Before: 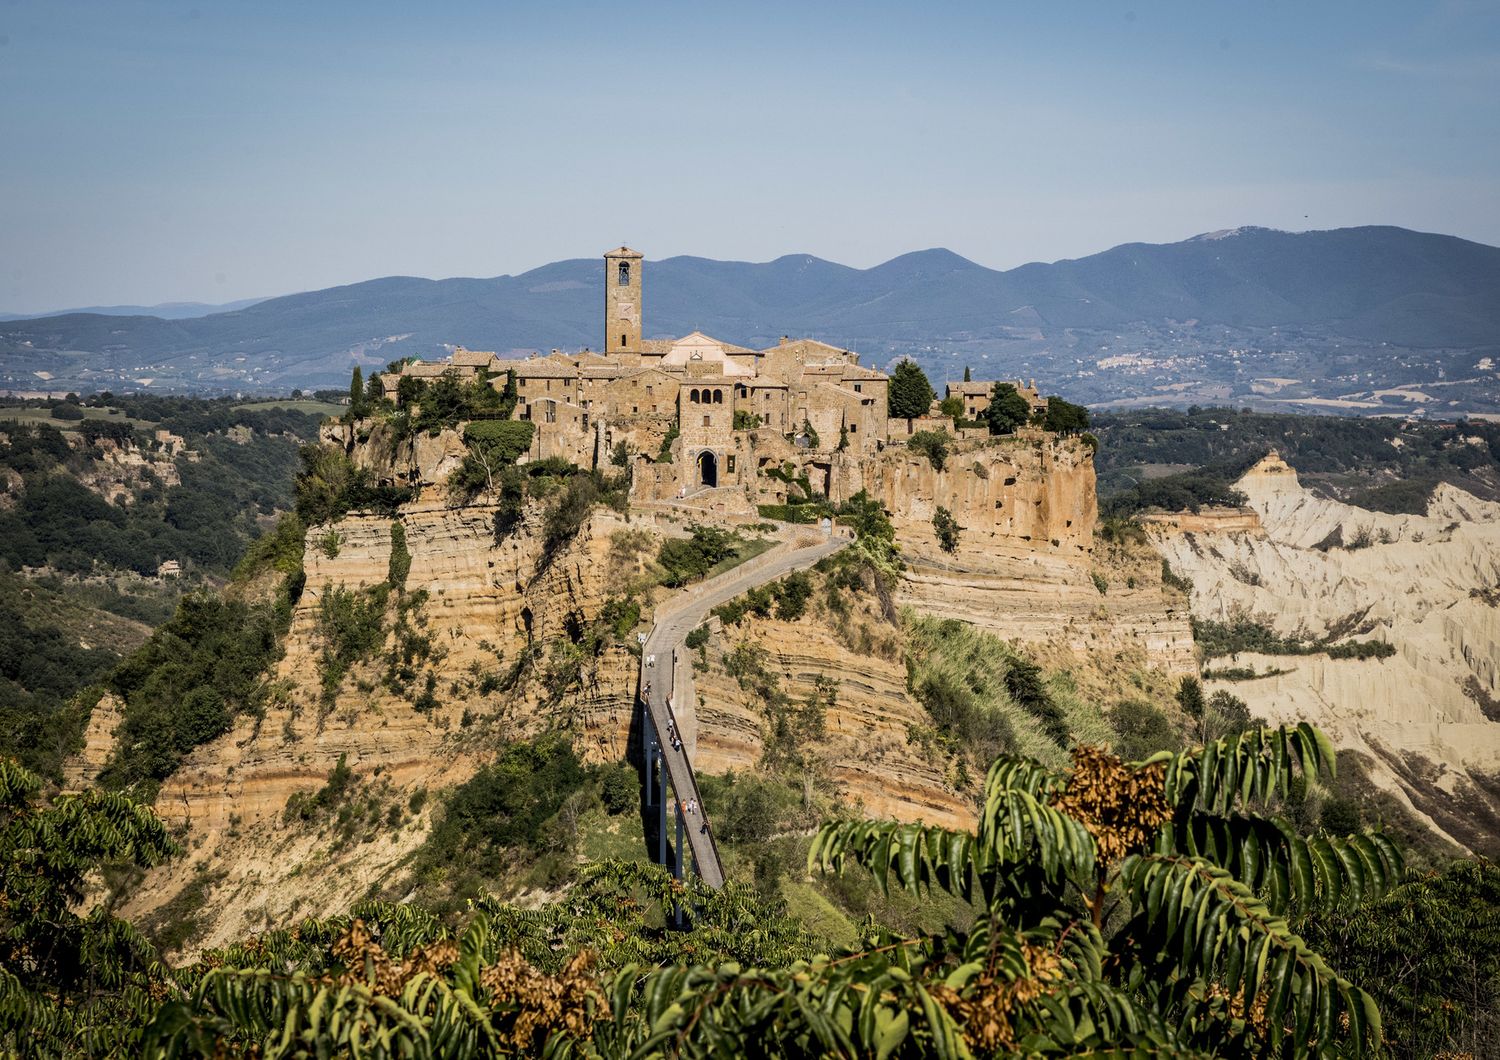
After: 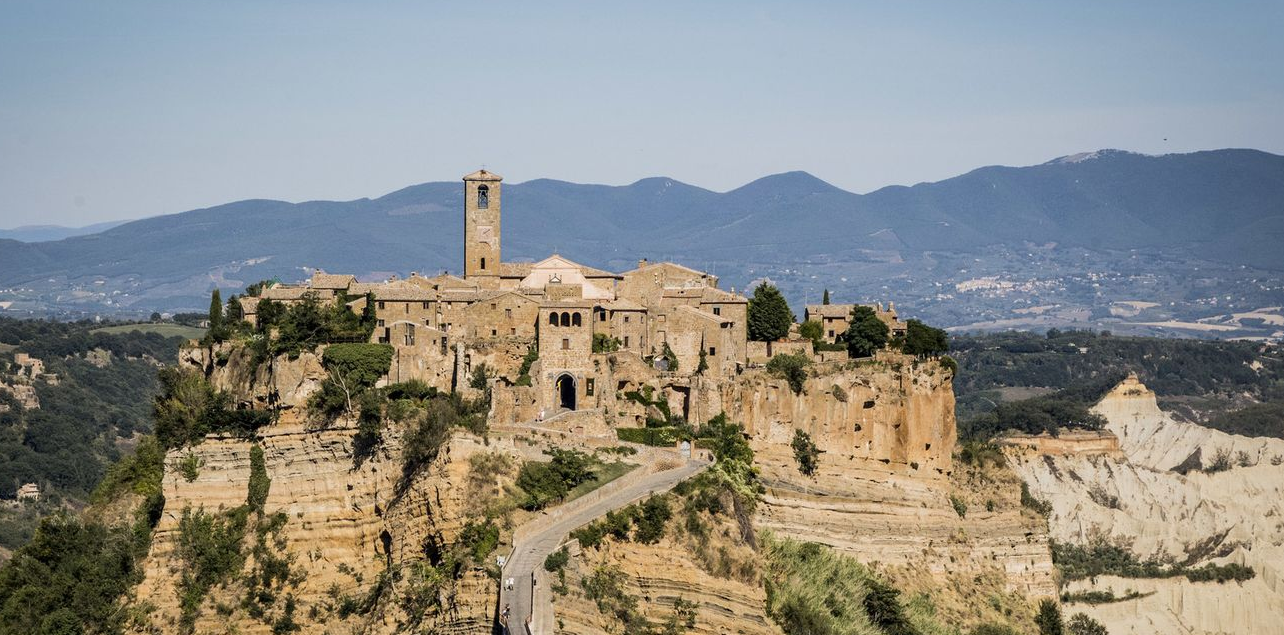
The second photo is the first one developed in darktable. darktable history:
crop and rotate: left 9.459%, top 7.34%, right 4.933%, bottom 32.73%
